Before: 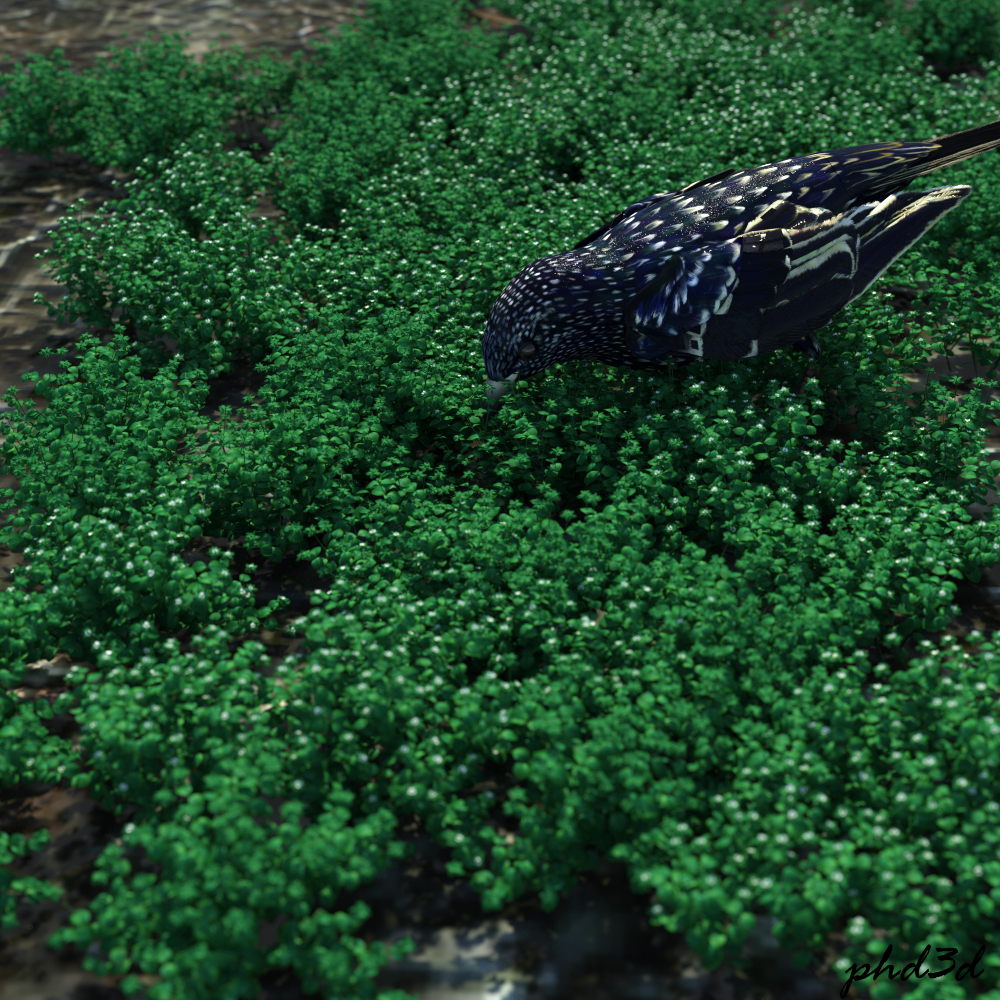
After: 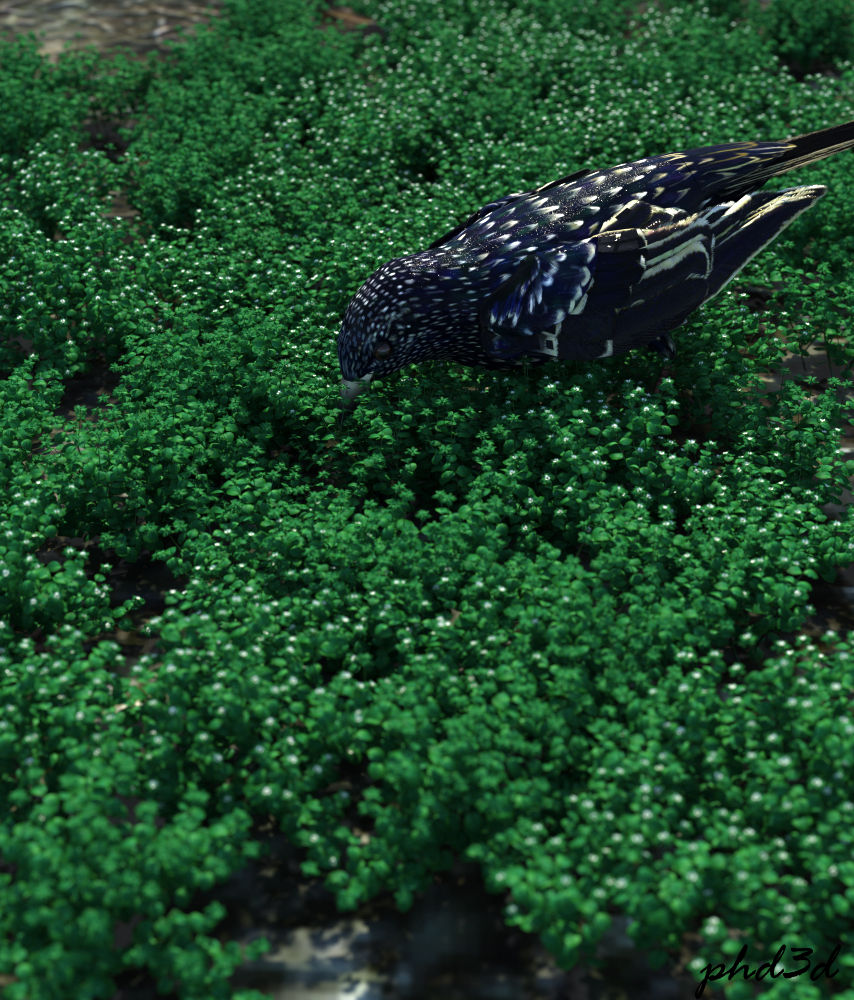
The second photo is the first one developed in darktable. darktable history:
crop and rotate: left 14.584%
sharpen: radius 5.325, amount 0.312, threshold 26.433
